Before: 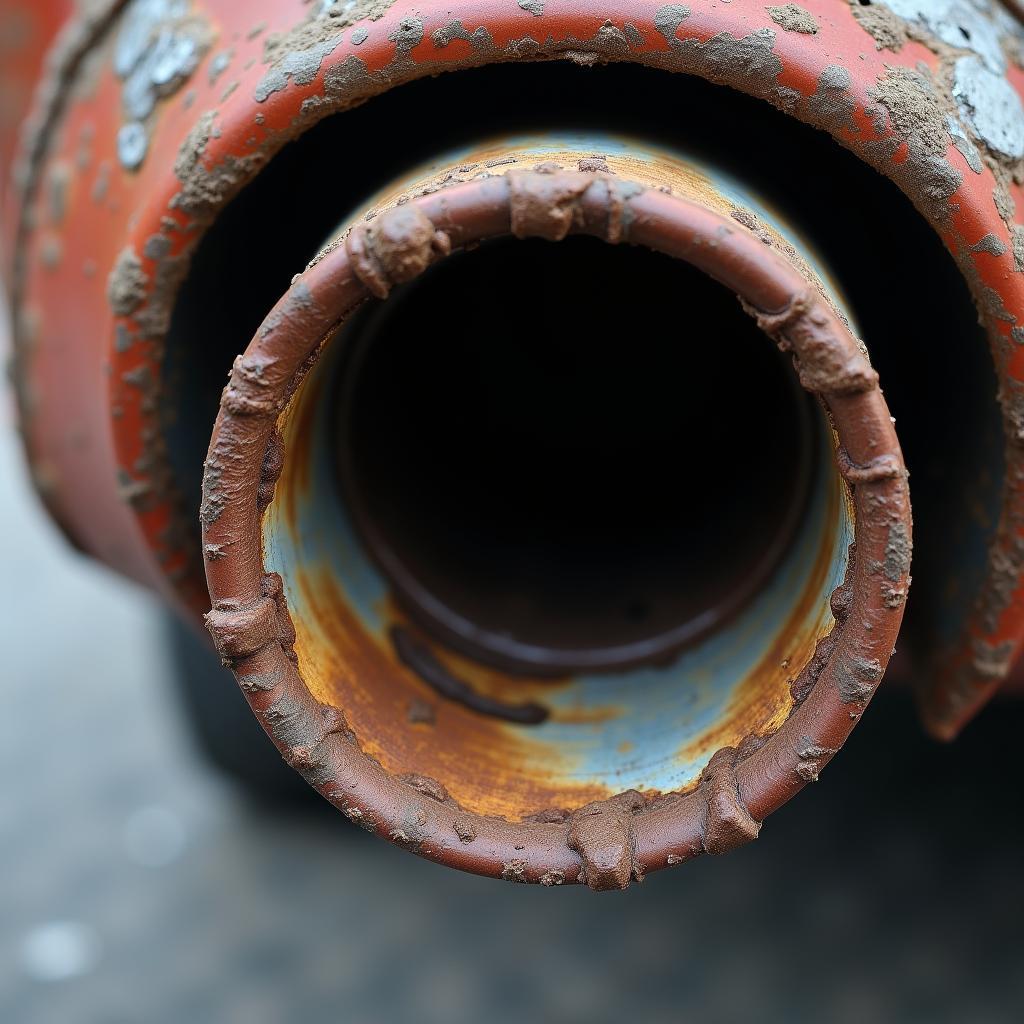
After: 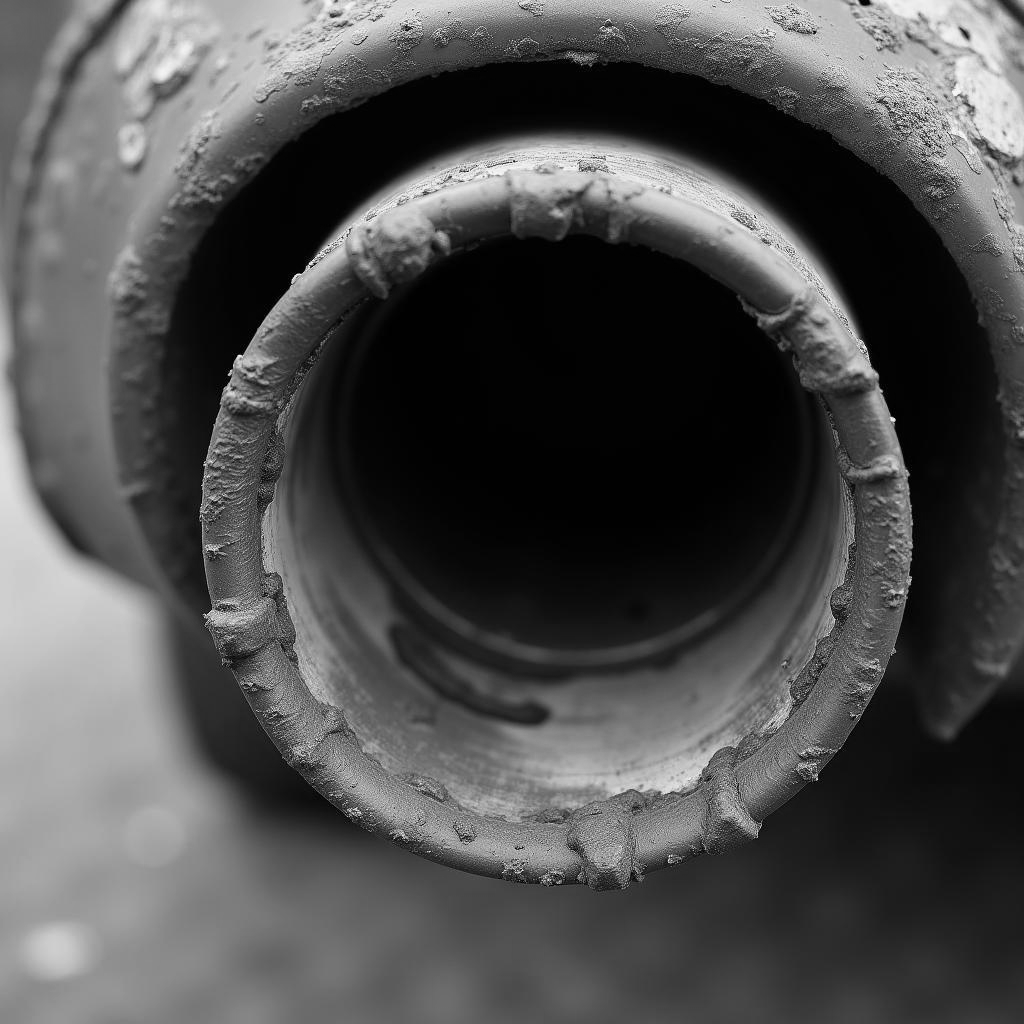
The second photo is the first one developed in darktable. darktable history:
white balance: emerald 1
monochrome: a -6.99, b 35.61, size 1.4
shadows and highlights: shadows 0, highlights 40
